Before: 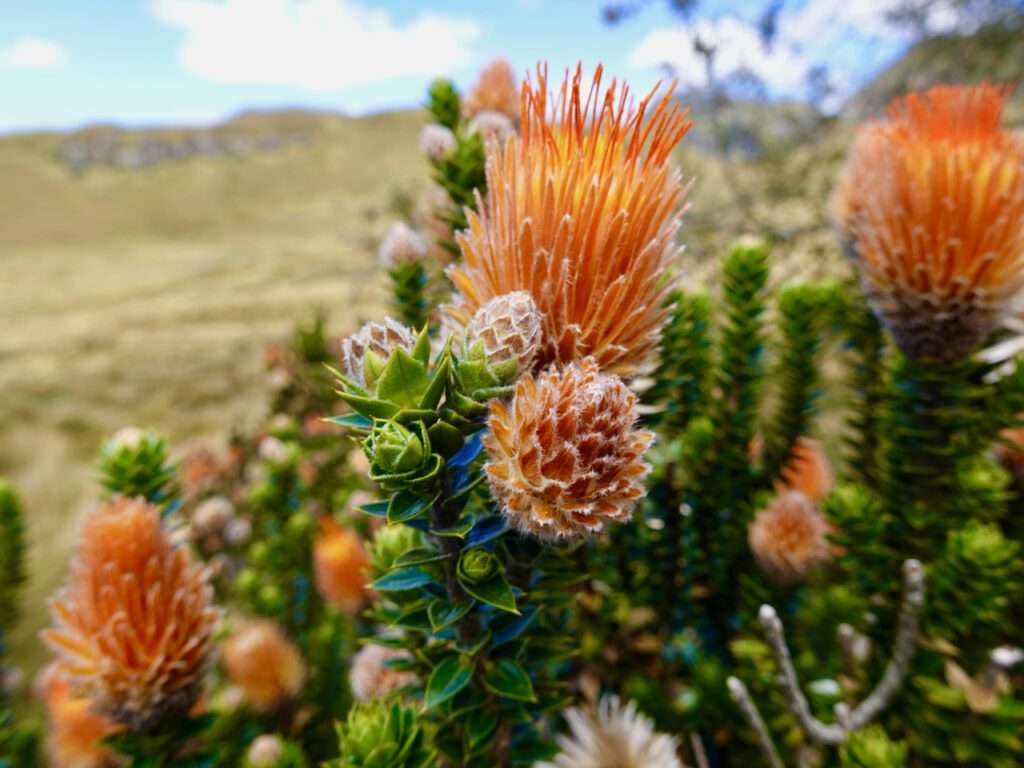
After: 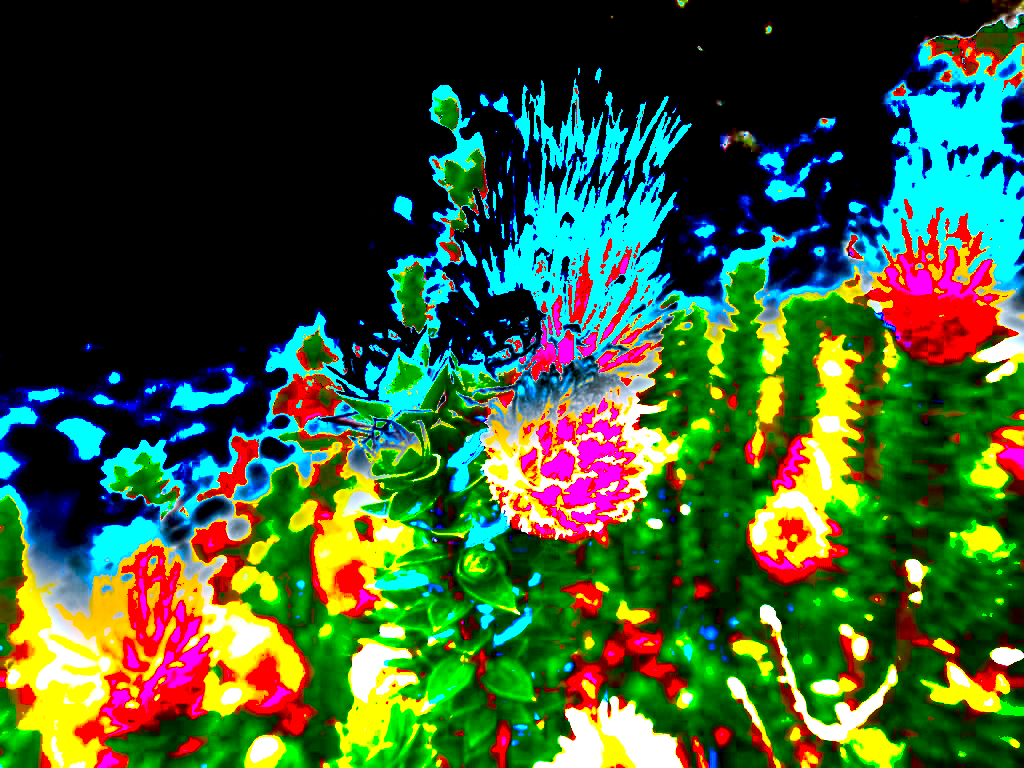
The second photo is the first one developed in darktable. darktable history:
shadows and highlights: shadows 60, soften with gaussian
contrast brightness saturation: contrast 0.05
exposure: black level correction 0.1, exposure 3 EV, compensate highlight preservation false
color correction: highlights a* -9.35, highlights b* -23.15
